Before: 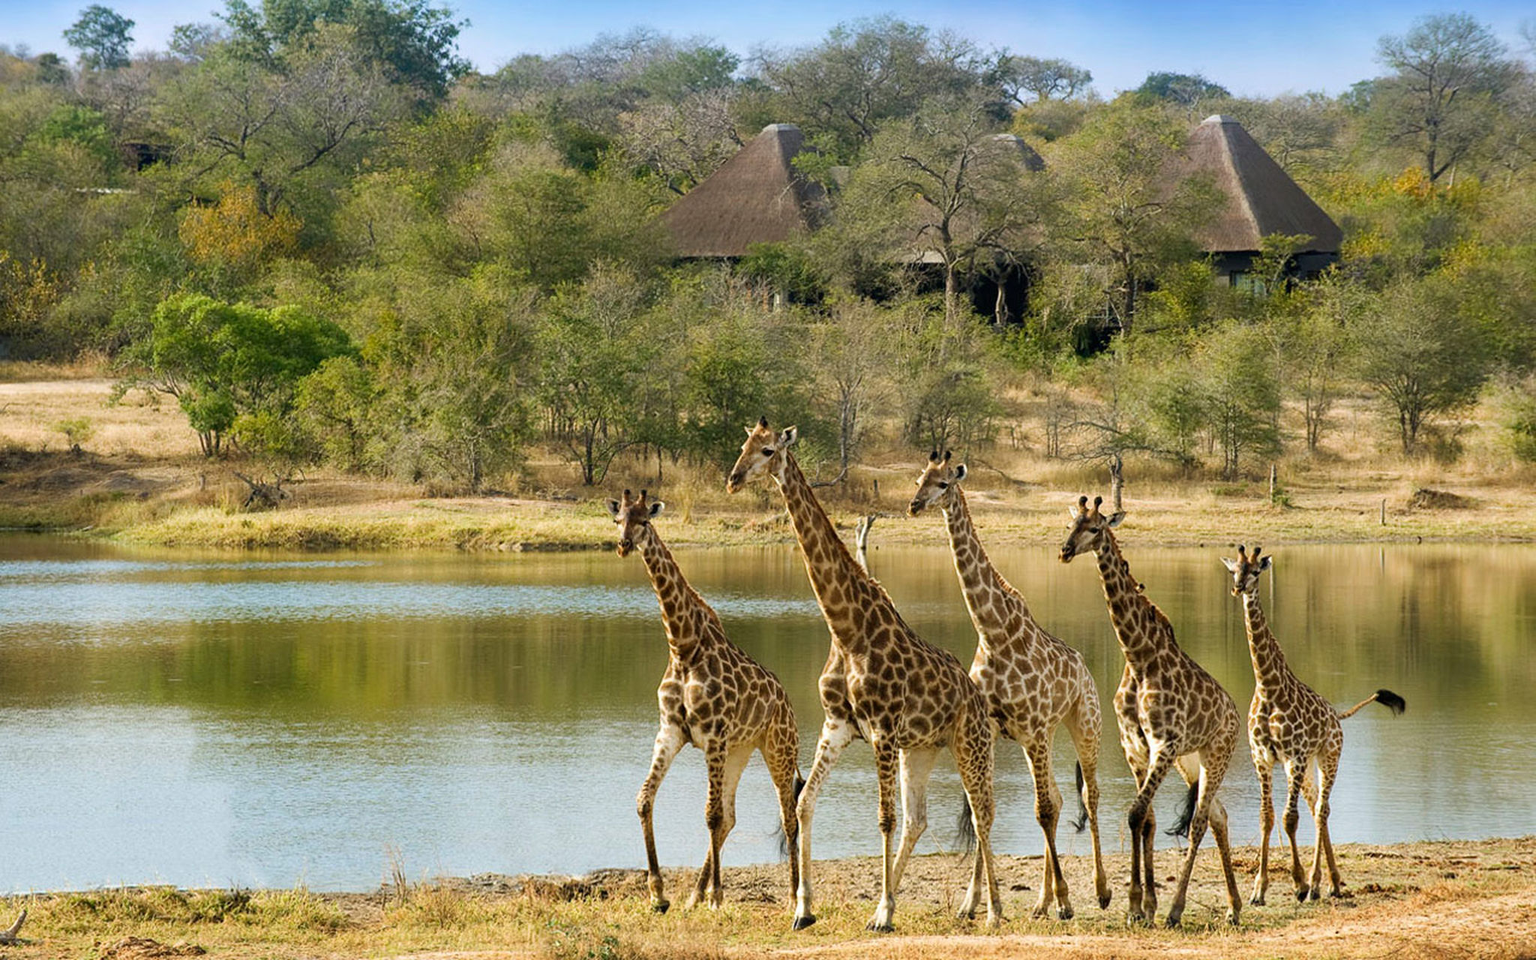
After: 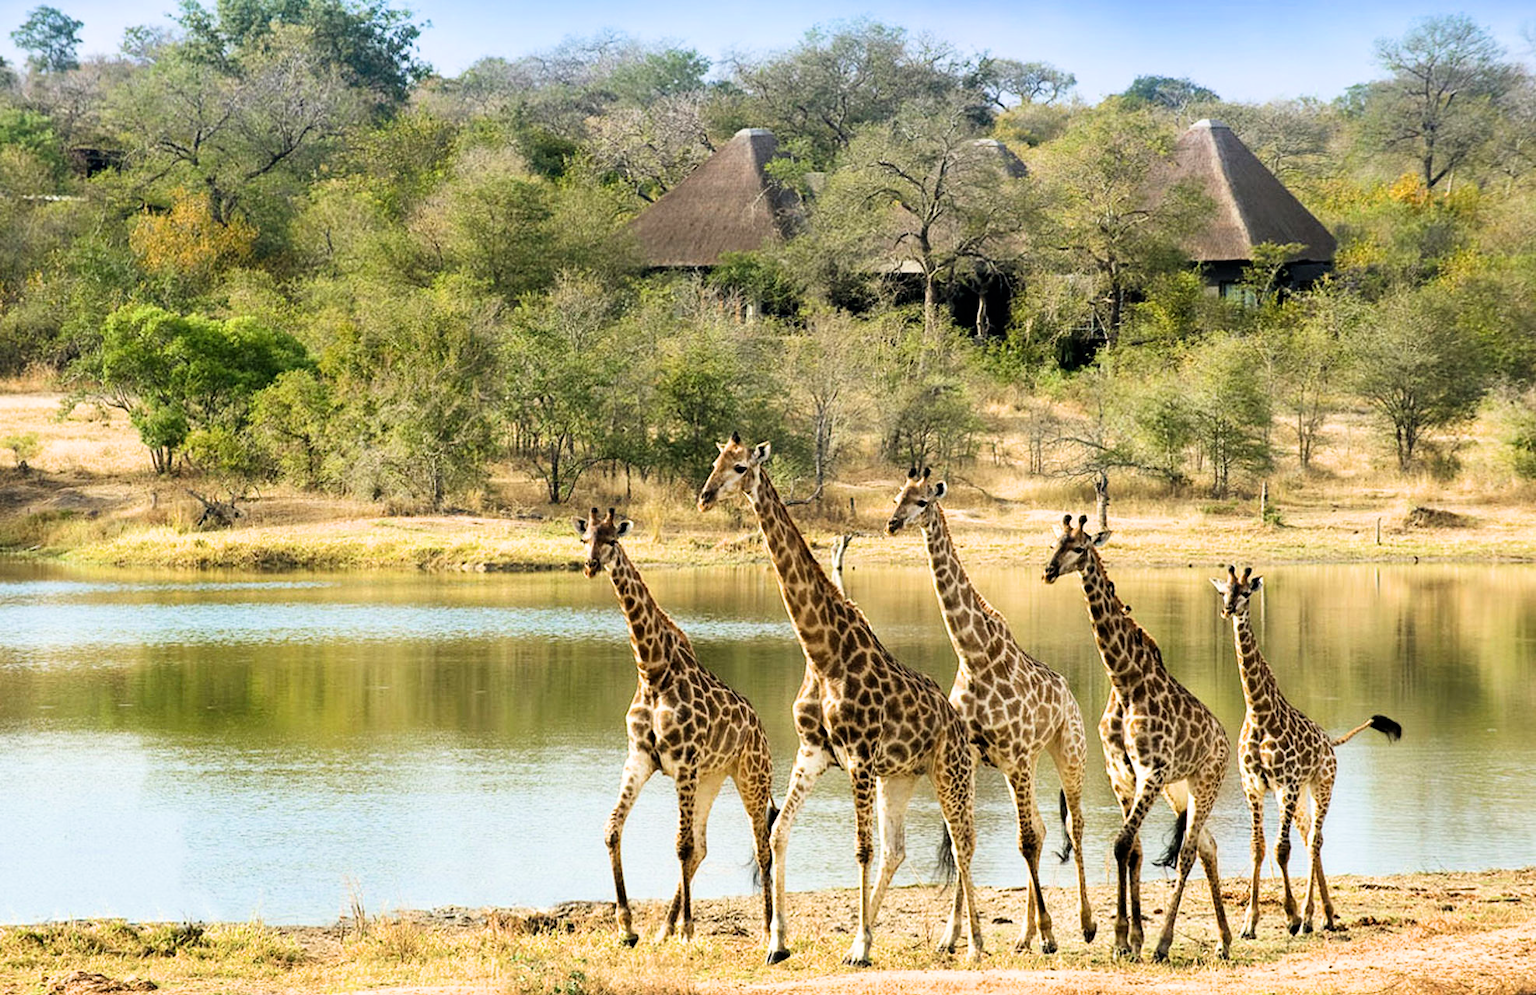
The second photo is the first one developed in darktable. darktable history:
crop and rotate: left 3.526%
exposure: exposure 0.602 EV, compensate exposure bias true, compensate highlight preservation false
filmic rgb: black relative exposure -8.11 EV, white relative exposure 3.01 EV, hardness 5.4, contrast 1.245
